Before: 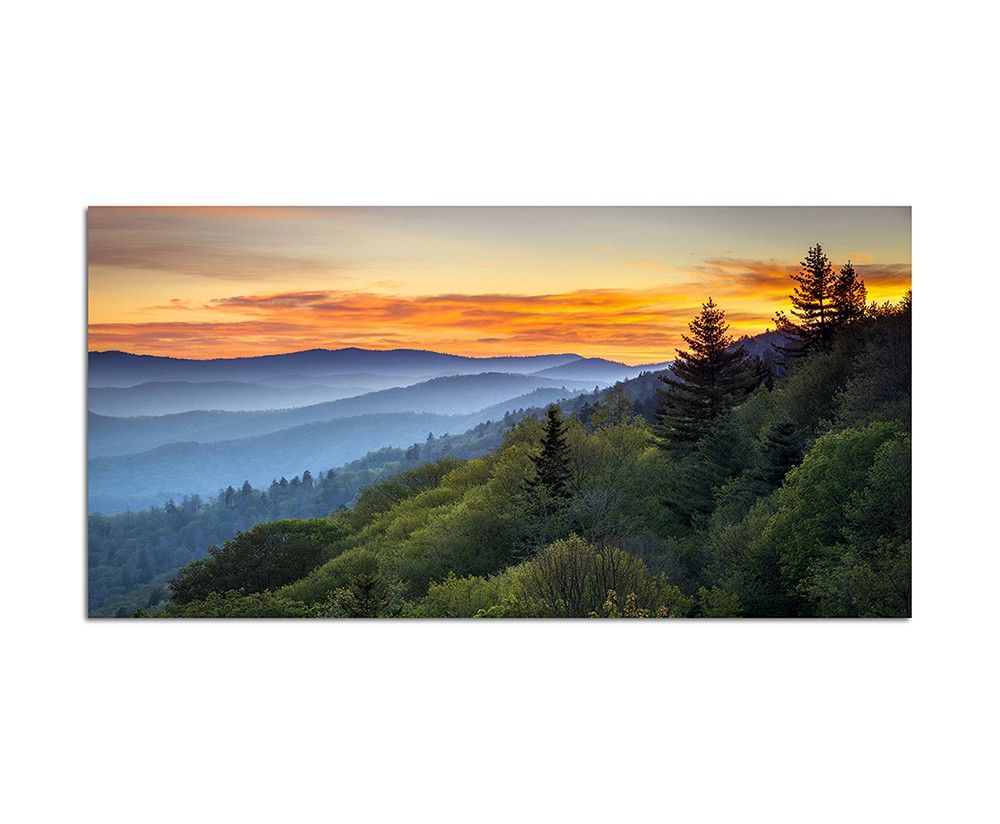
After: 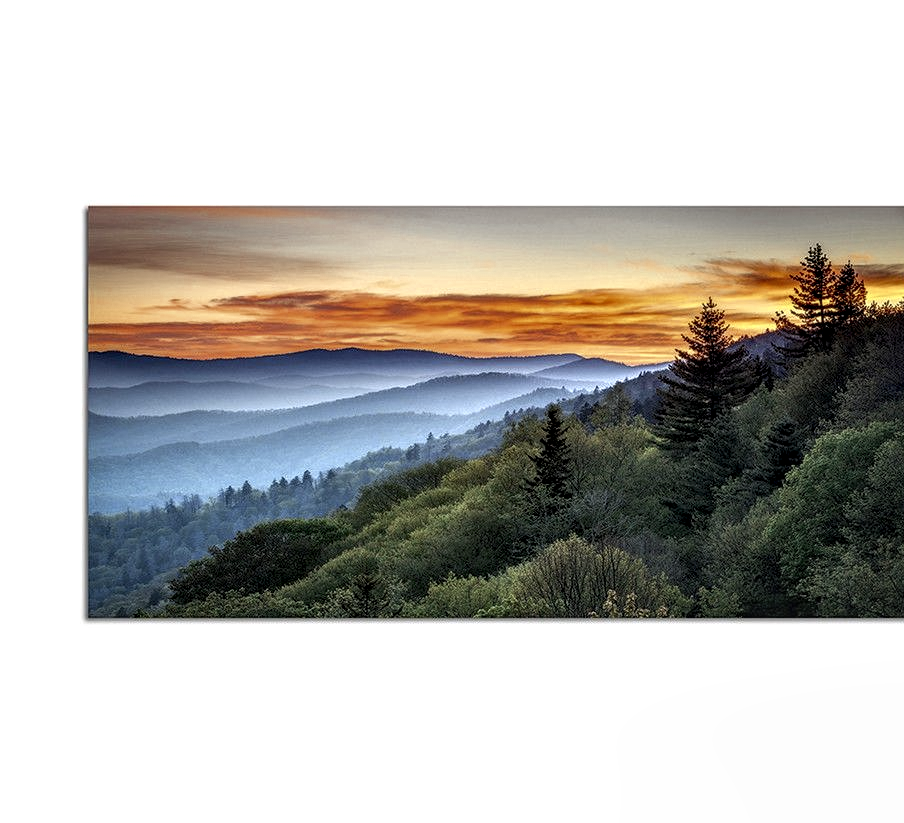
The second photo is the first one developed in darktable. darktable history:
crop: right 9.509%, bottom 0.031%
local contrast: highlights 60%, shadows 60%, detail 160%
color zones: curves: ch0 [(0, 0.5) (0.125, 0.4) (0.25, 0.5) (0.375, 0.4) (0.5, 0.4) (0.625, 0.6) (0.75, 0.6) (0.875, 0.5)]; ch1 [(0, 0.35) (0.125, 0.45) (0.25, 0.35) (0.375, 0.35) (0.5, 0.35) (0.625, 0.35) (0.75, 0.45) (0.875, 0.35)]; ch2 [(0, 0.6) (0.125, 0.5) (0.25, 0.5) (0.375, 0.6) (0.5, 0.6) (0.625, 0.5) (0.75, 0.5) (0.875, 0.5)]
